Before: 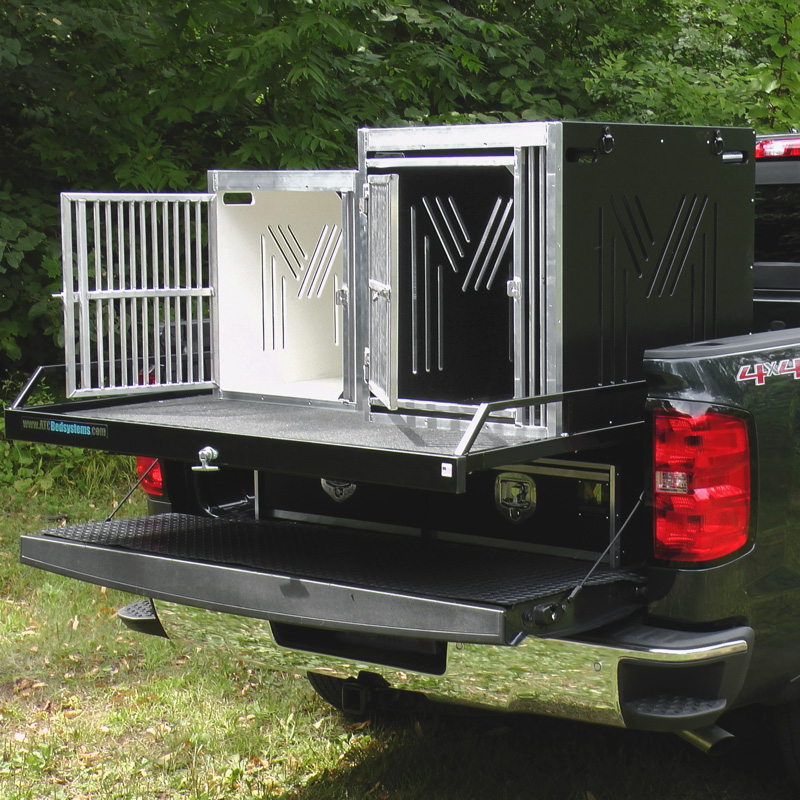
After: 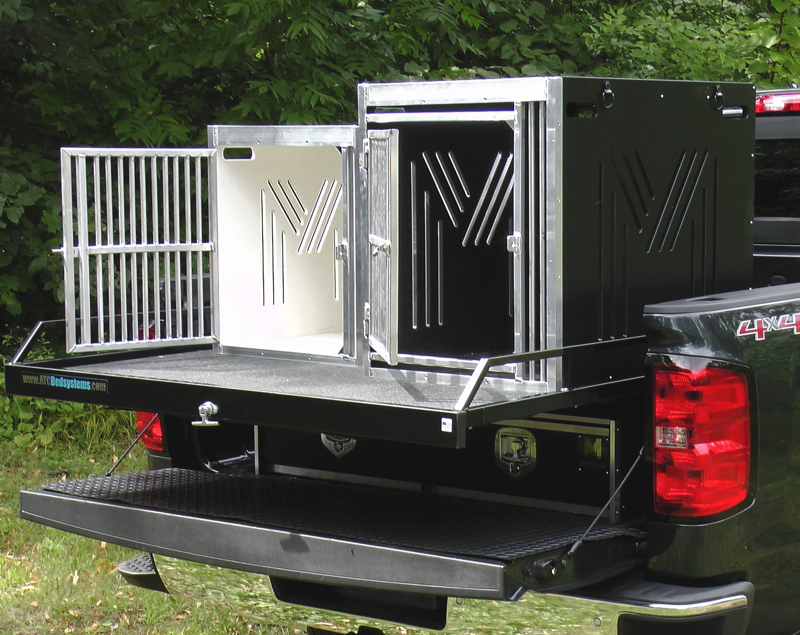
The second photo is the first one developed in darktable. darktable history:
crop and rotate: top 5.662%, bottom 14.939%
levels: levels [0.016, 0.492, 0.969]
